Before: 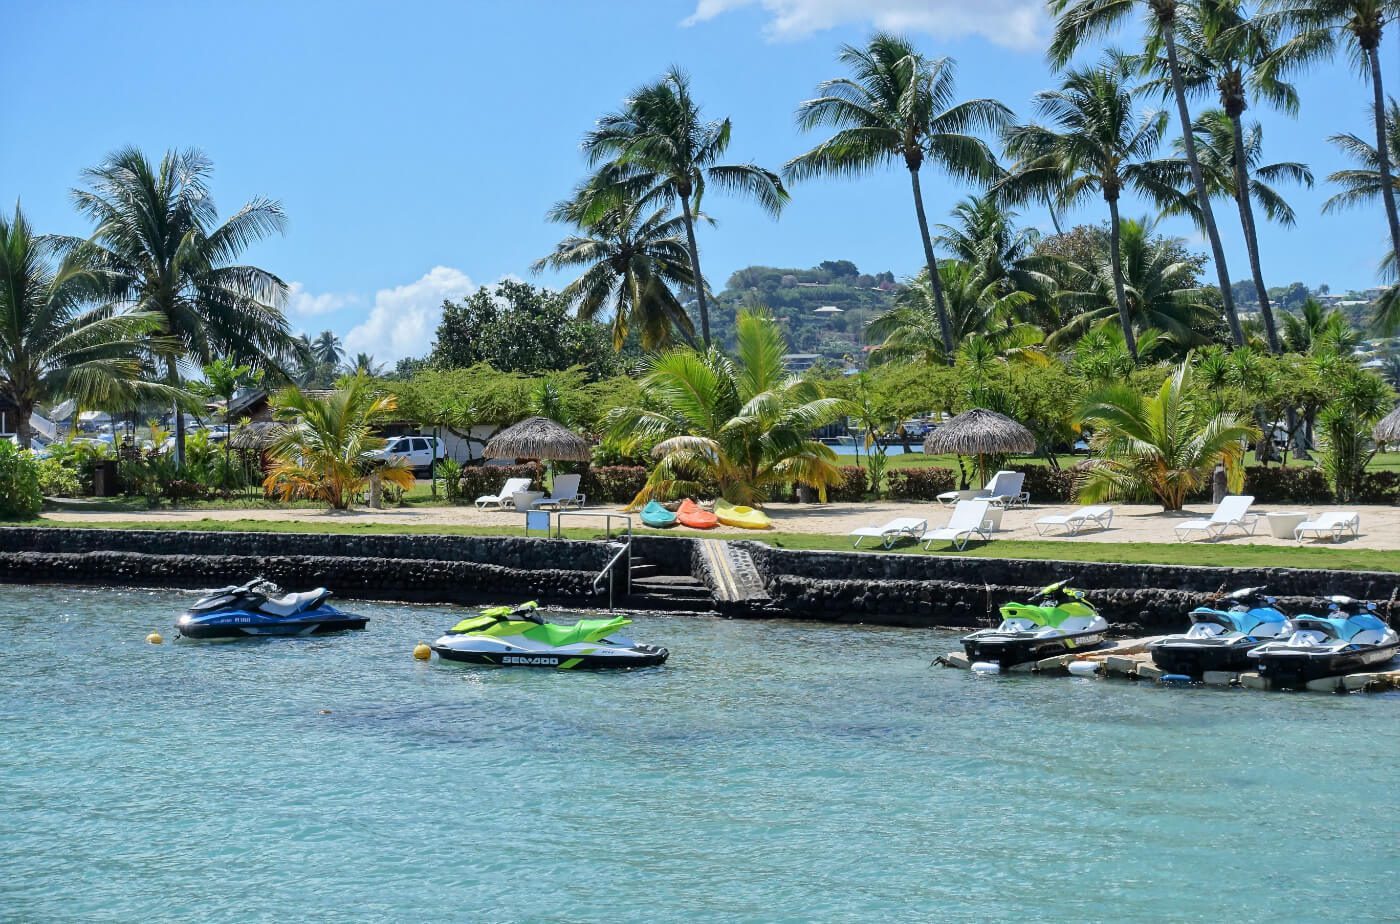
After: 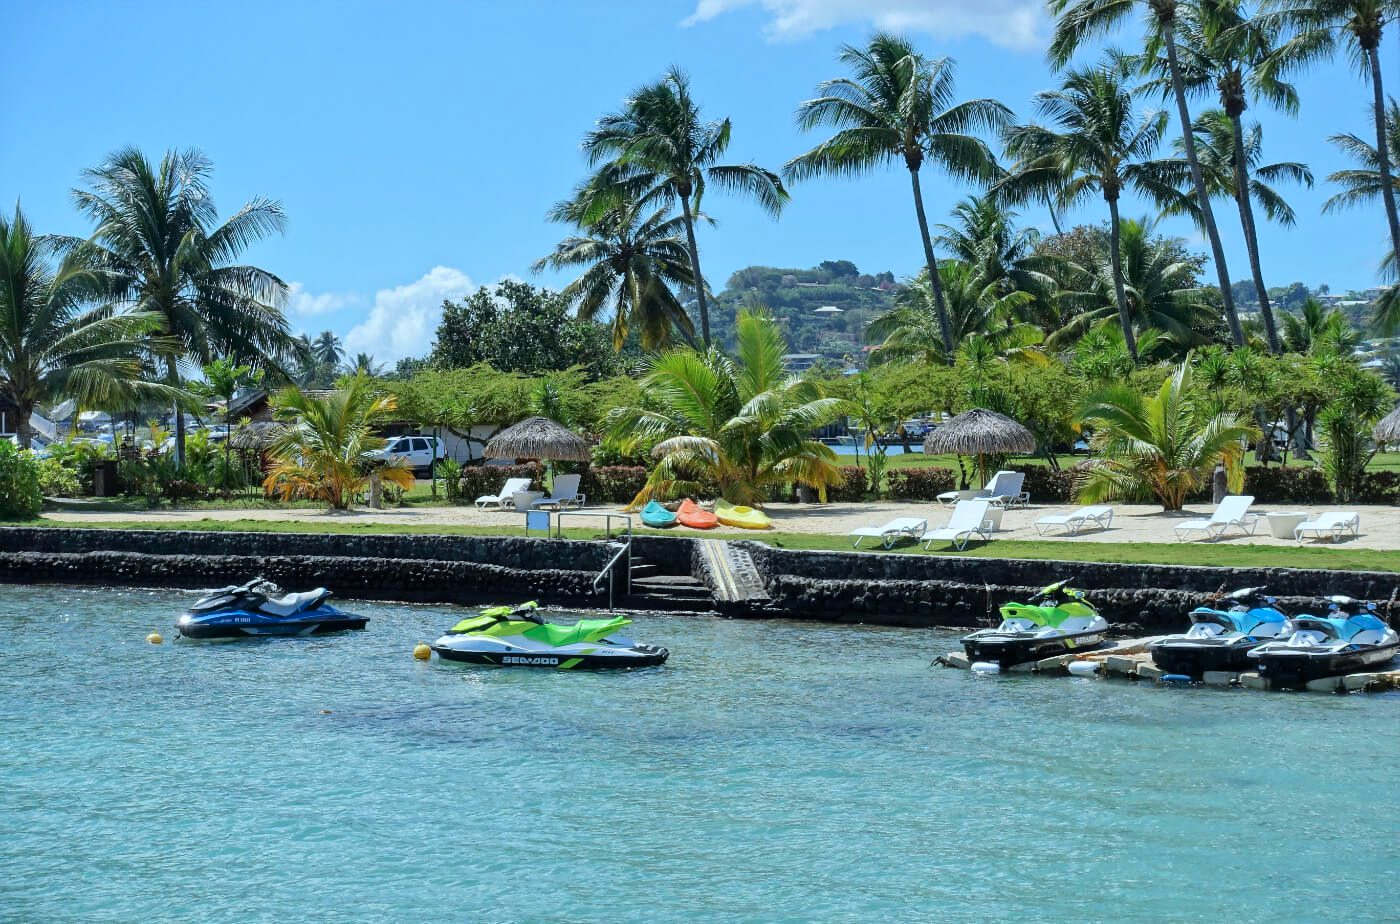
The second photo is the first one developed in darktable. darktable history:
color calibration: illuminant as shot in camera, x 0.359, y 0.362, temperature 4555.98 K
